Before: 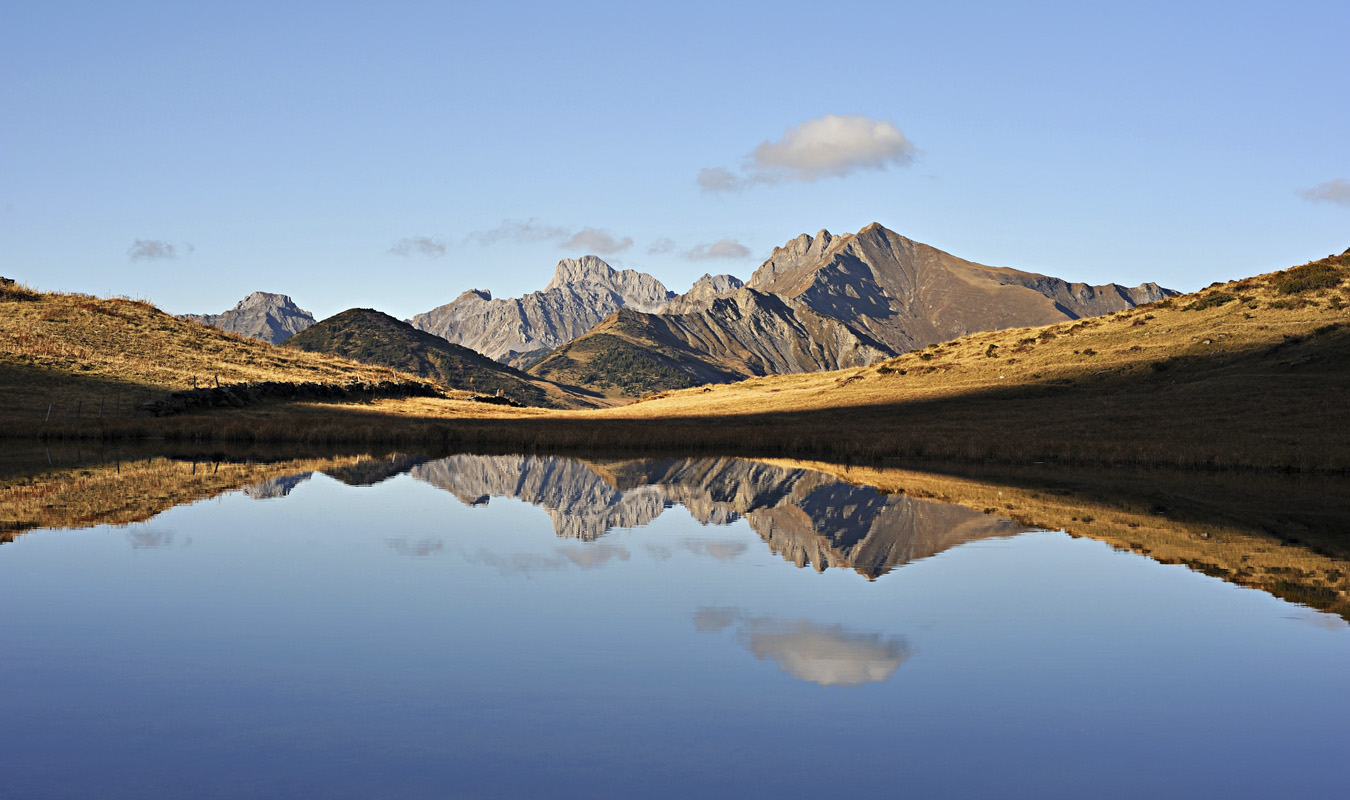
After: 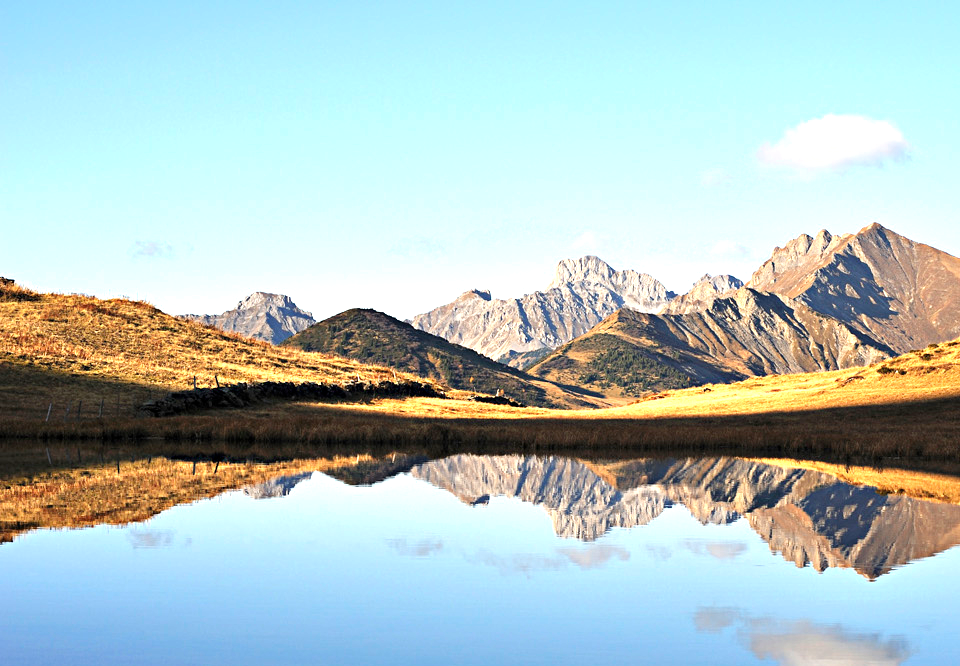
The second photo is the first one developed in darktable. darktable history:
crop: right 28.885%, bottom 16.626%
exposure: exposure 1 EV, compensate highlight preservation false
